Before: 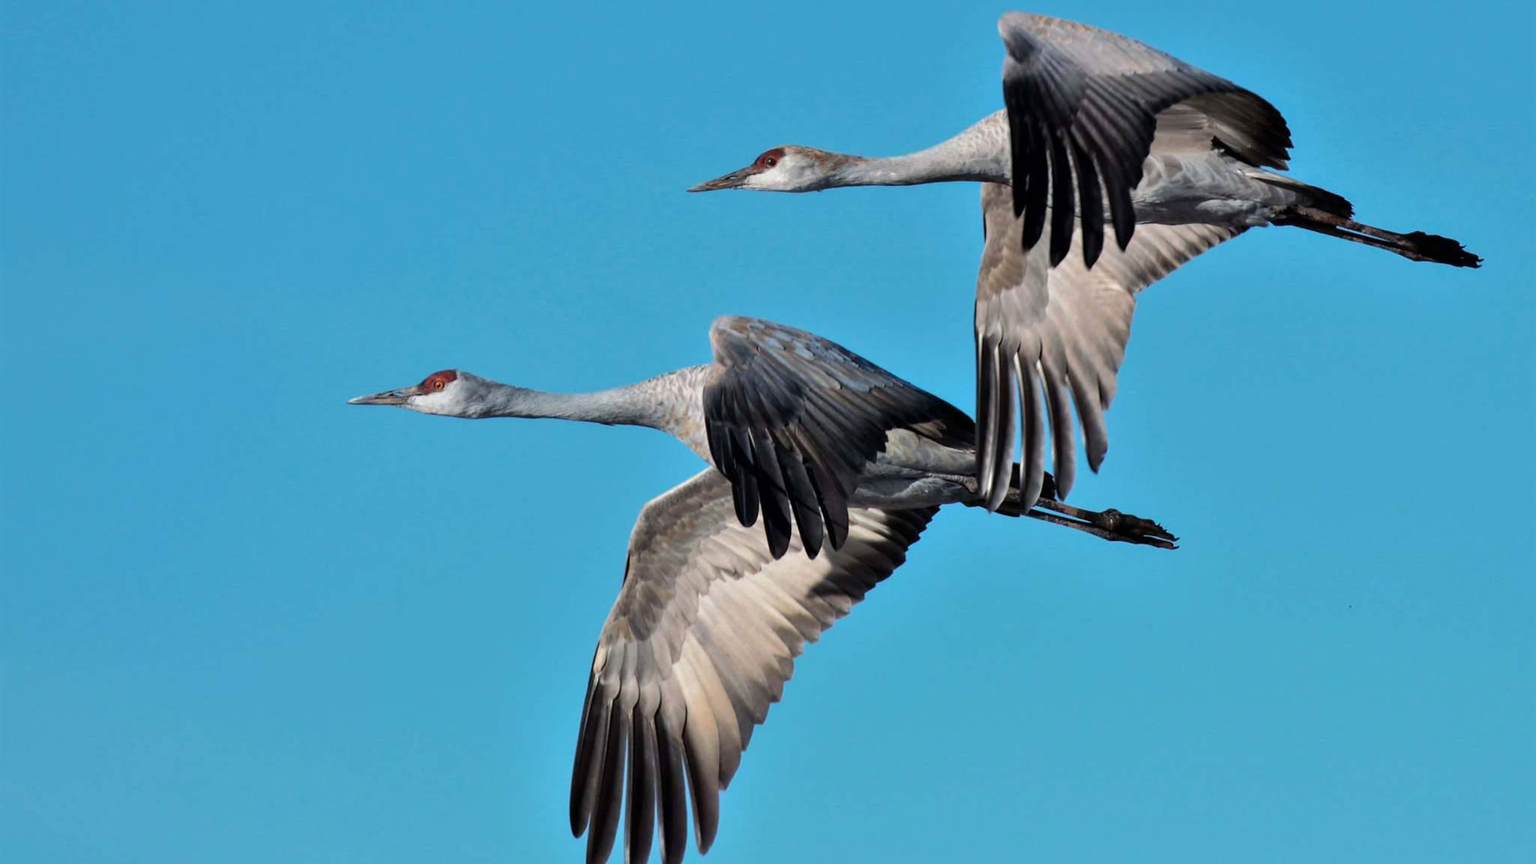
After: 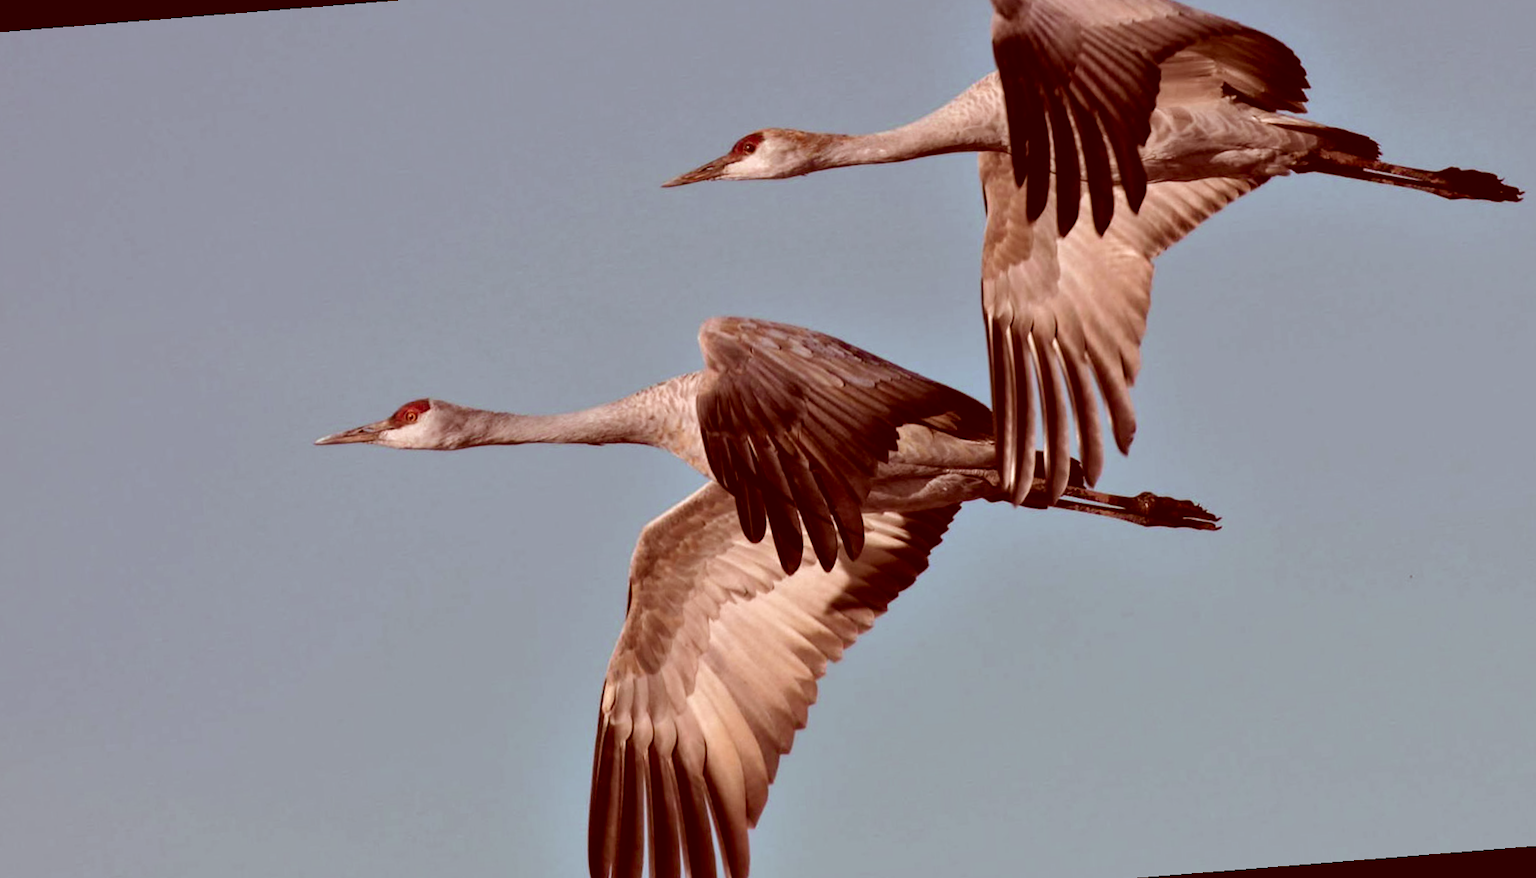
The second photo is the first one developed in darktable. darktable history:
color correction: highlights a* 9.03, highlights b* 8.71, shadows a* 40, shadows b* 40, saturation 0.8
rotate and perspective: rotation -4.57°, crop left 0.054, crop right 0.944, crop top 0.087, crop bottom 0.914
